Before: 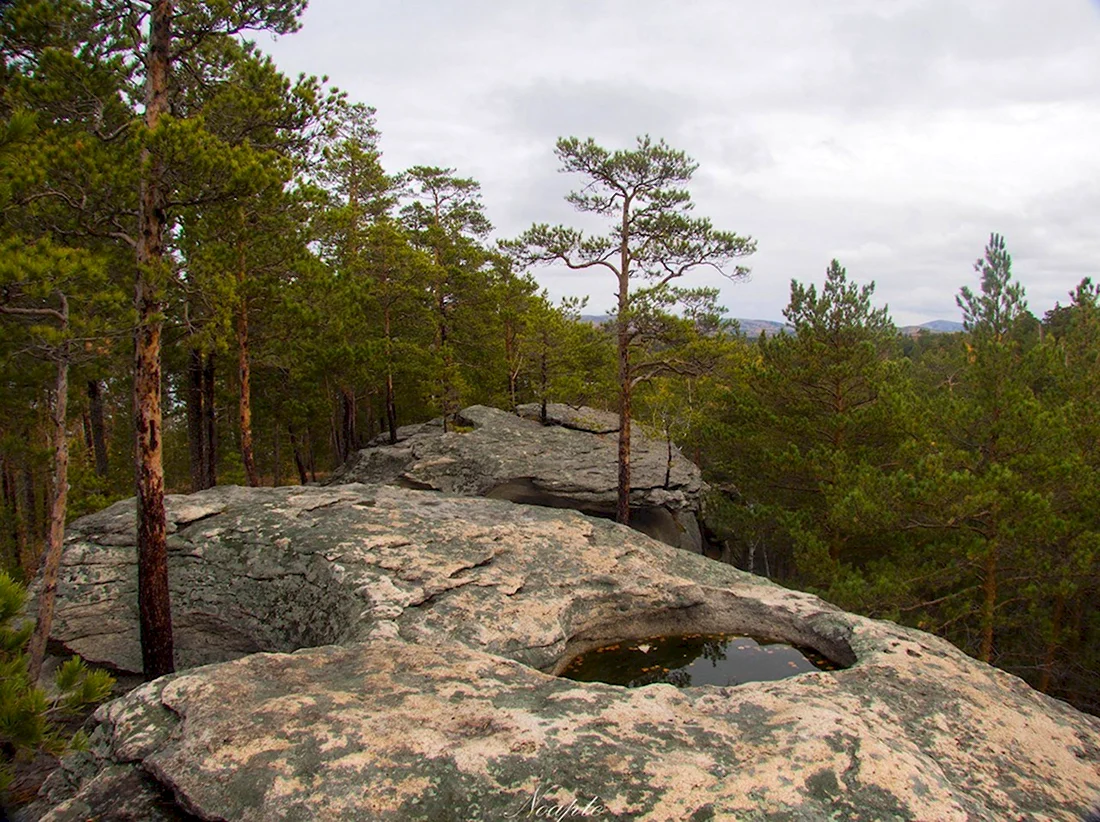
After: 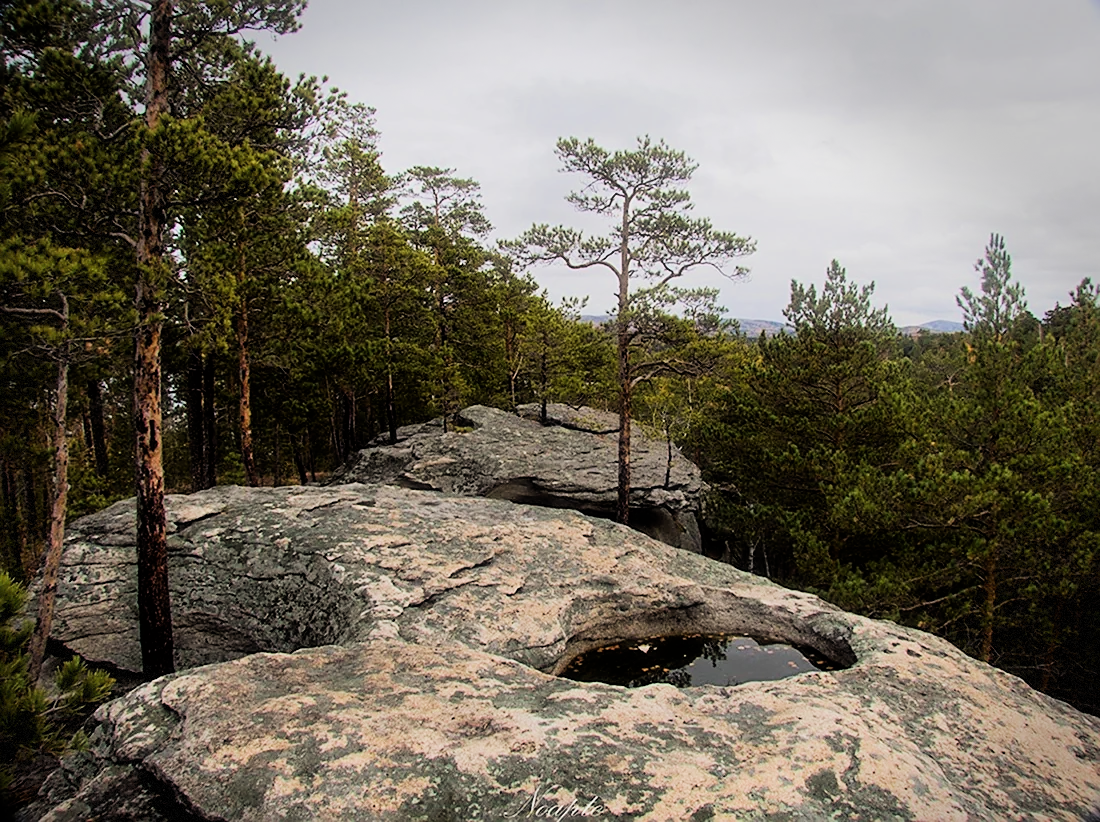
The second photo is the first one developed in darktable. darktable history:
vignetting: fall-off start 91.05%, fall-off radius 39.25%, brightness -0.304, saturation -0.048, center (-0.034, 0.144), width/height ratio 1.217, shape 1.29, dithering 8-bit output
filmic rgb: black relative exposure -5.12 EV, white relative exposure 3.96 EV, hardness 2.9, contrast 1.3
sharpen: on, module defaults
exposure: exposure 0.128 EV, compensate exposure bias true, compensate highlight preservation false
haze removal: strength -0.11, compatibility mode true, adaptive false
